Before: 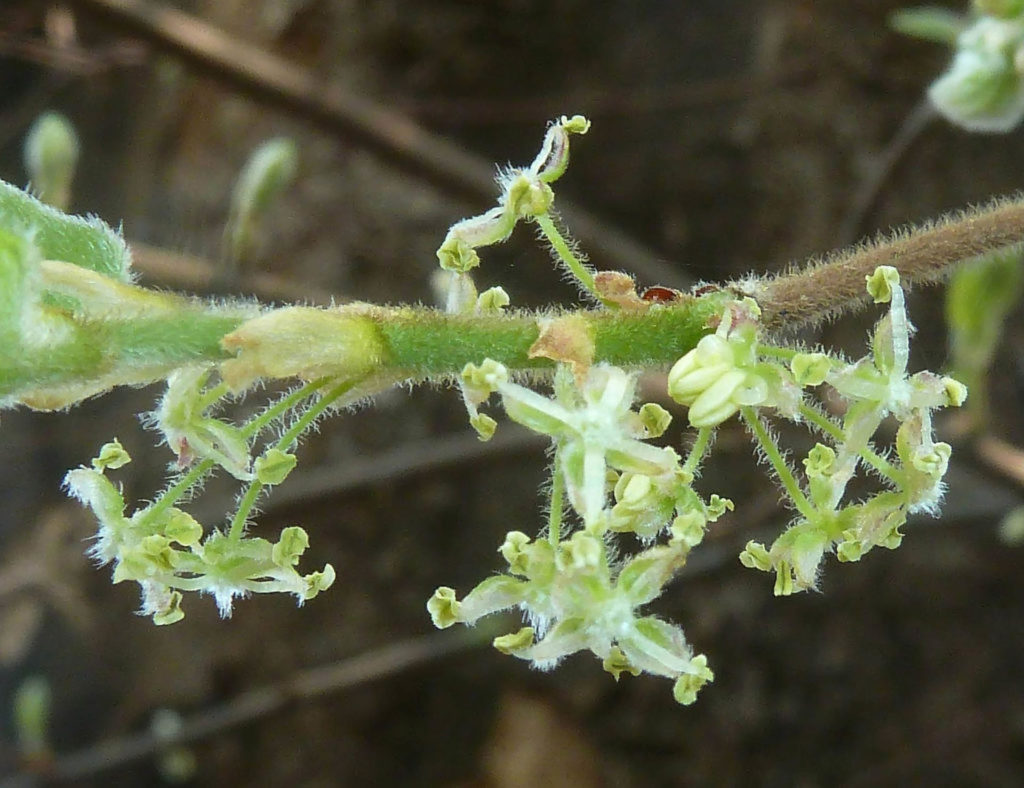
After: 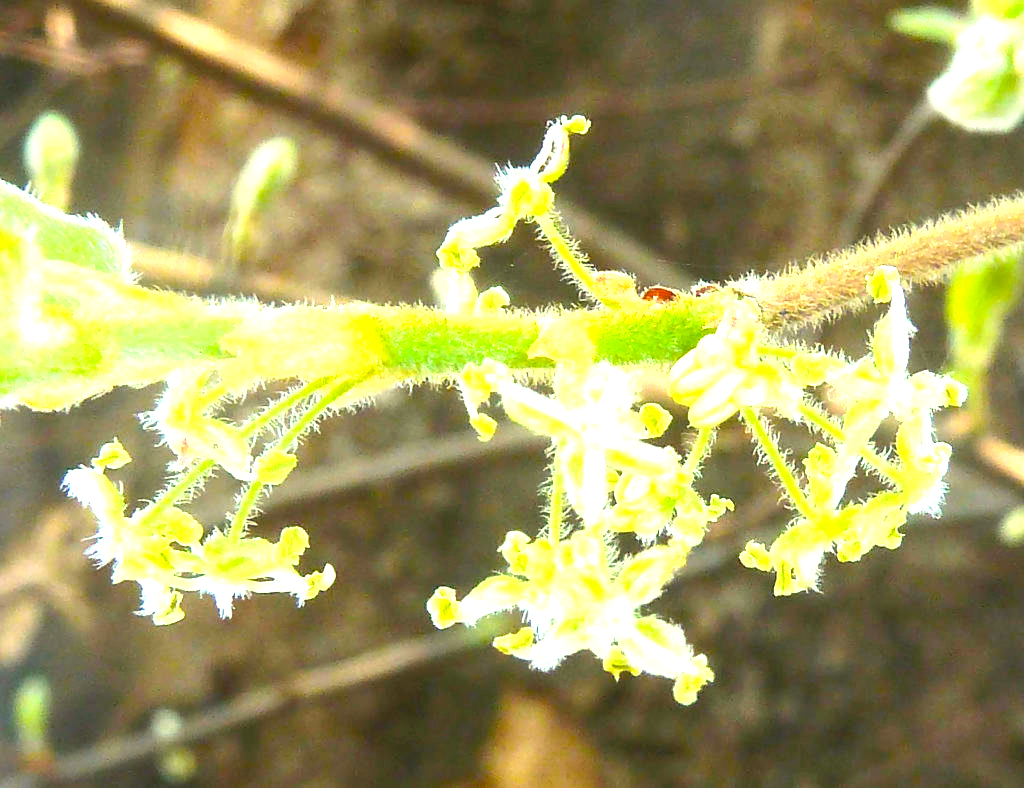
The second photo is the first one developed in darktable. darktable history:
white balance: red 1.045, blue 0.932
shadows and highlights: shadows 62.66, white point adjustment 0.37, highlights -34.44, compress 83.82%
exposure: black level correction 0, exposure 2.088 EV, compensate exposure bias true, compensate highlight preservation false
color balance rgb: perceptual saturation grading › global saturation 20%, global vibrance 20%
